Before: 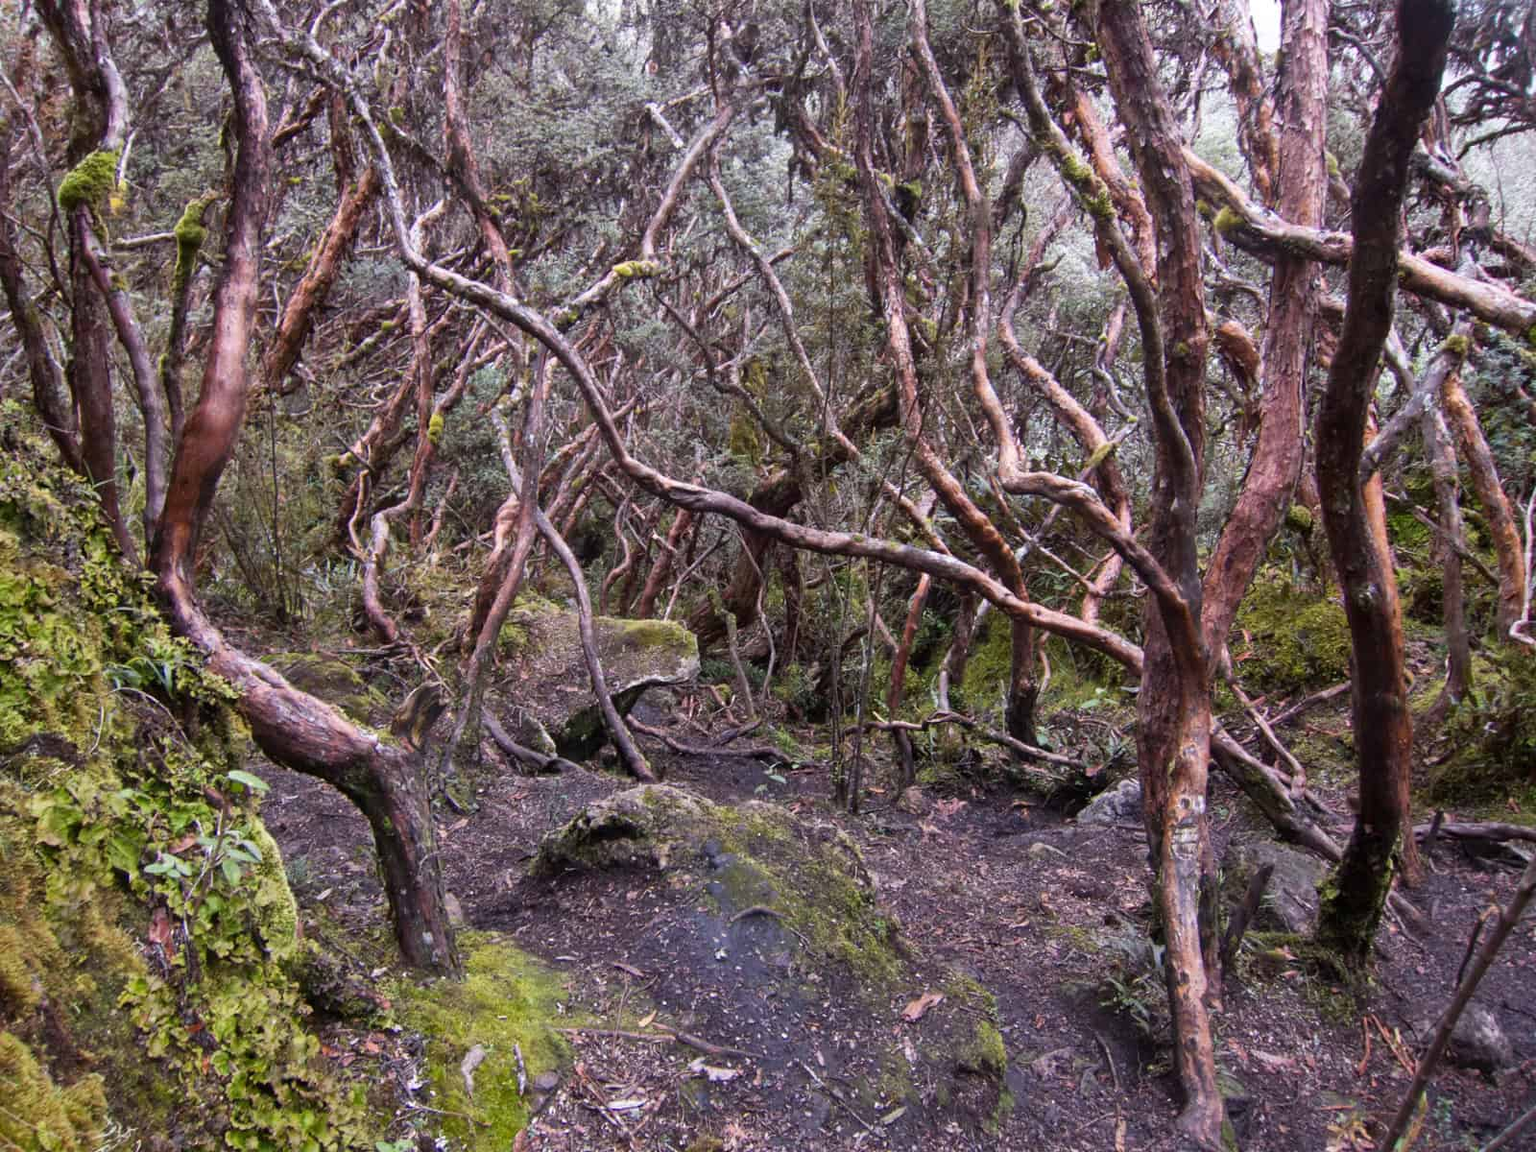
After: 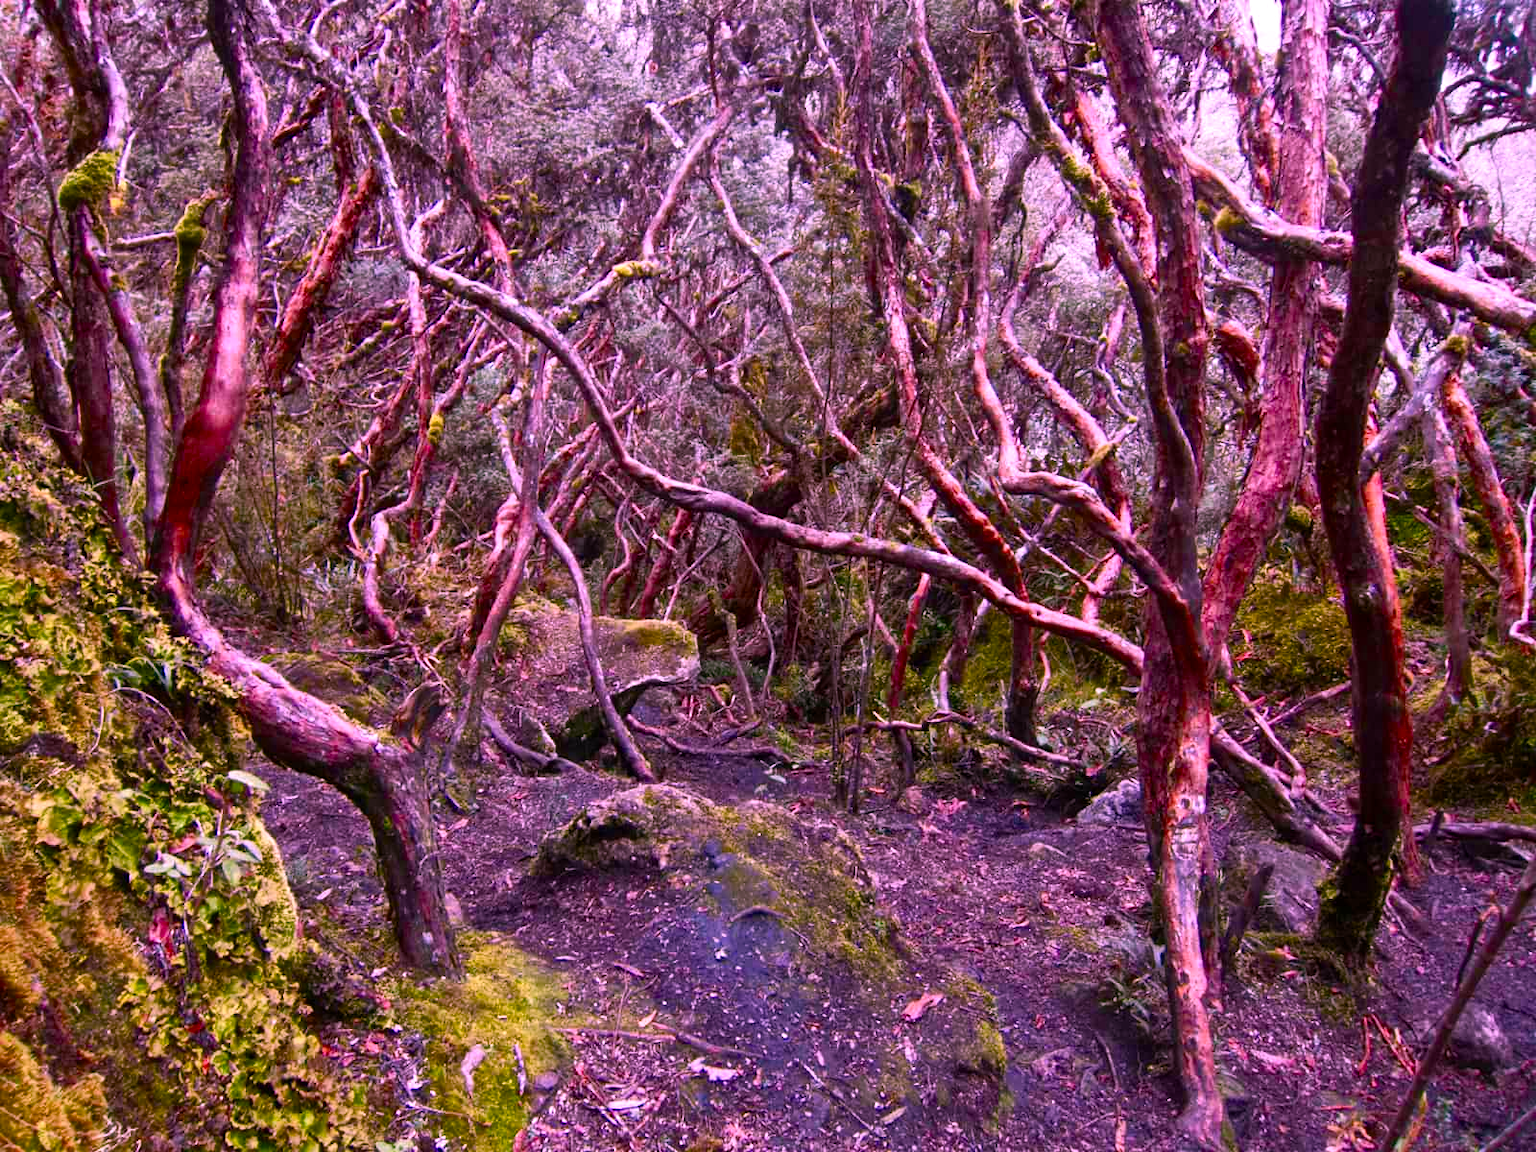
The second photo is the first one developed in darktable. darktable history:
color balance rgb: perceptual saturation grading › global saturation 0.925%, perceptual saturation grading › highlights -18.483%, perceptual saturation grading › mid-tones 6.56%, perceptual saturation grading › shadows 27.849%, perceptual brilliance grading › global brilliance 14.834%, perceptual brilliance grading › shadows -34.804%, saturation formula JzAzBz (2021)
color correction: highlights a* 18.82, highlights b* -11.46, saturation 1.65
